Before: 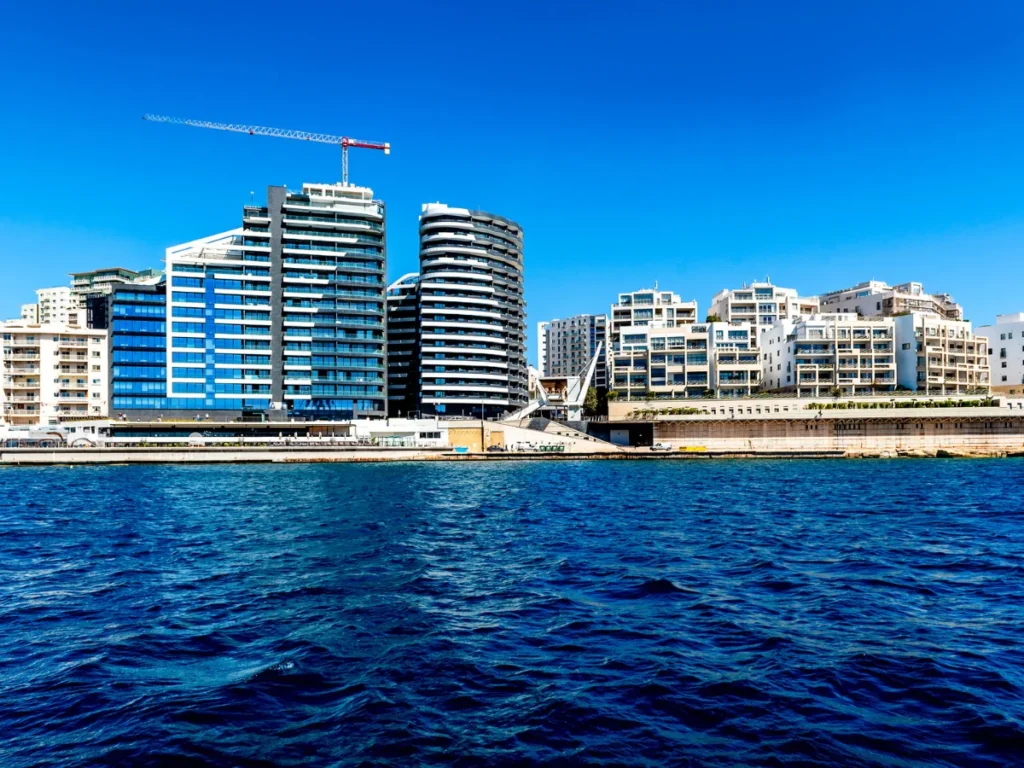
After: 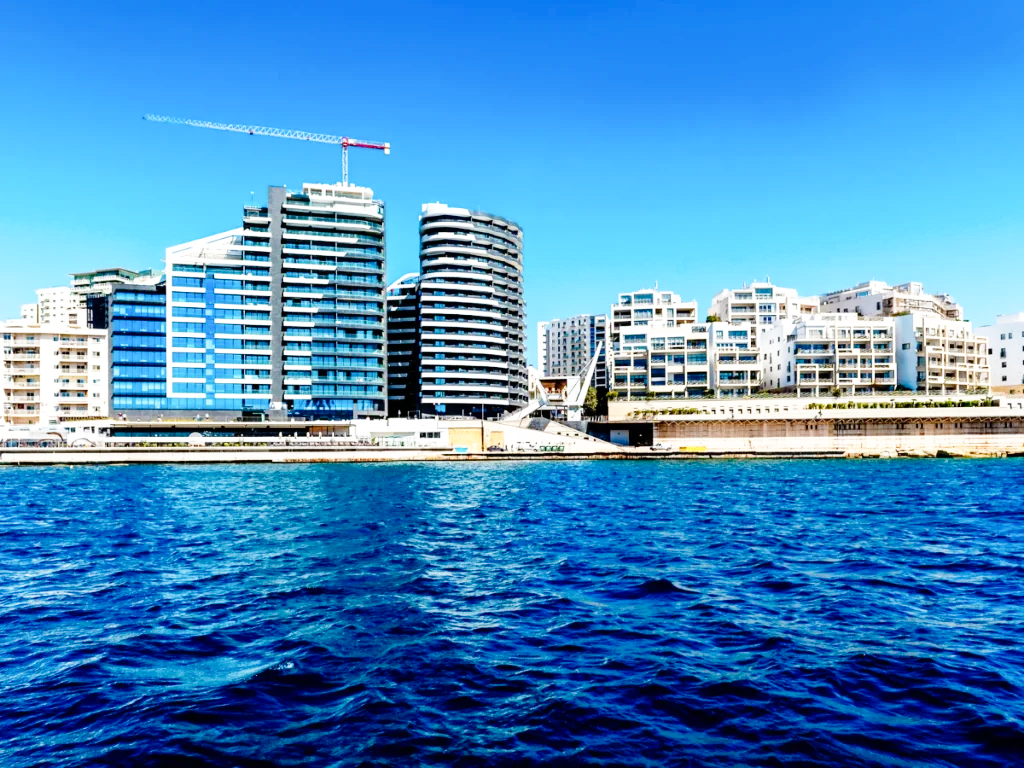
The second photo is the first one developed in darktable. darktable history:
color calibration: illuminant same as pipeline (D50), adaptation XYZ, x 0.346, y 0.358, temperature 5008.06 K
base curve: curves: ch0 [(0, 0) (0.008, 0.007) (0.022, 0.029) (0.048, 0.089) (0.092, 0.197) (0.191, 0.399) (0.275, 0.534) (0.357, 0.65) (0.477, 0.78) (0.542, 0.833) (0.799, 0.973) (1, 1)], preserve colors none
